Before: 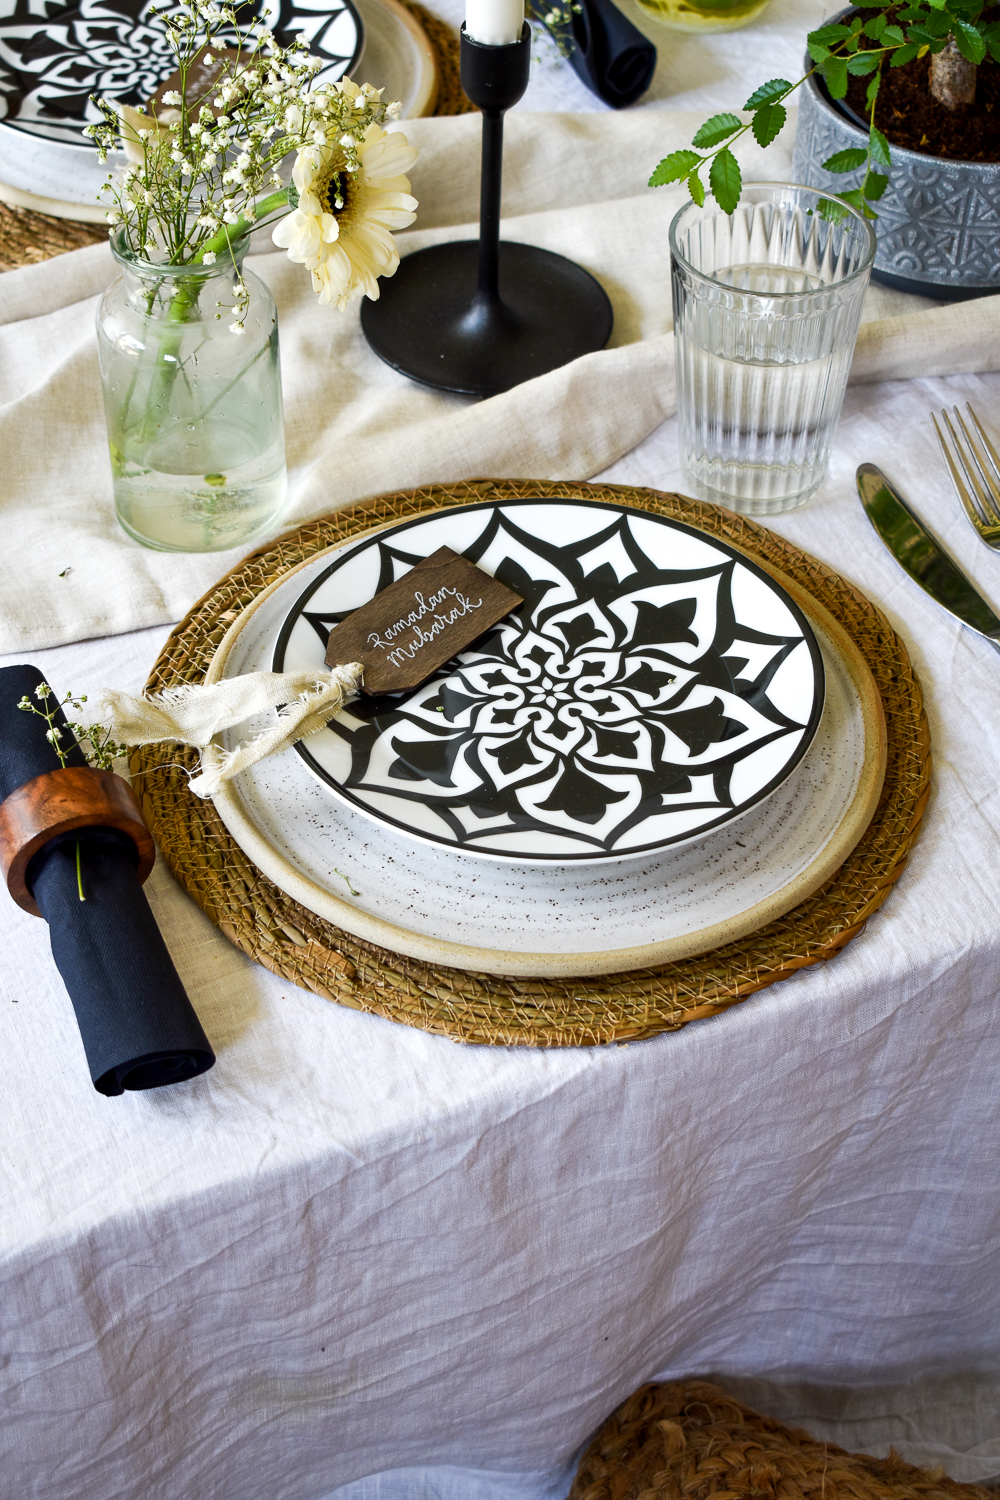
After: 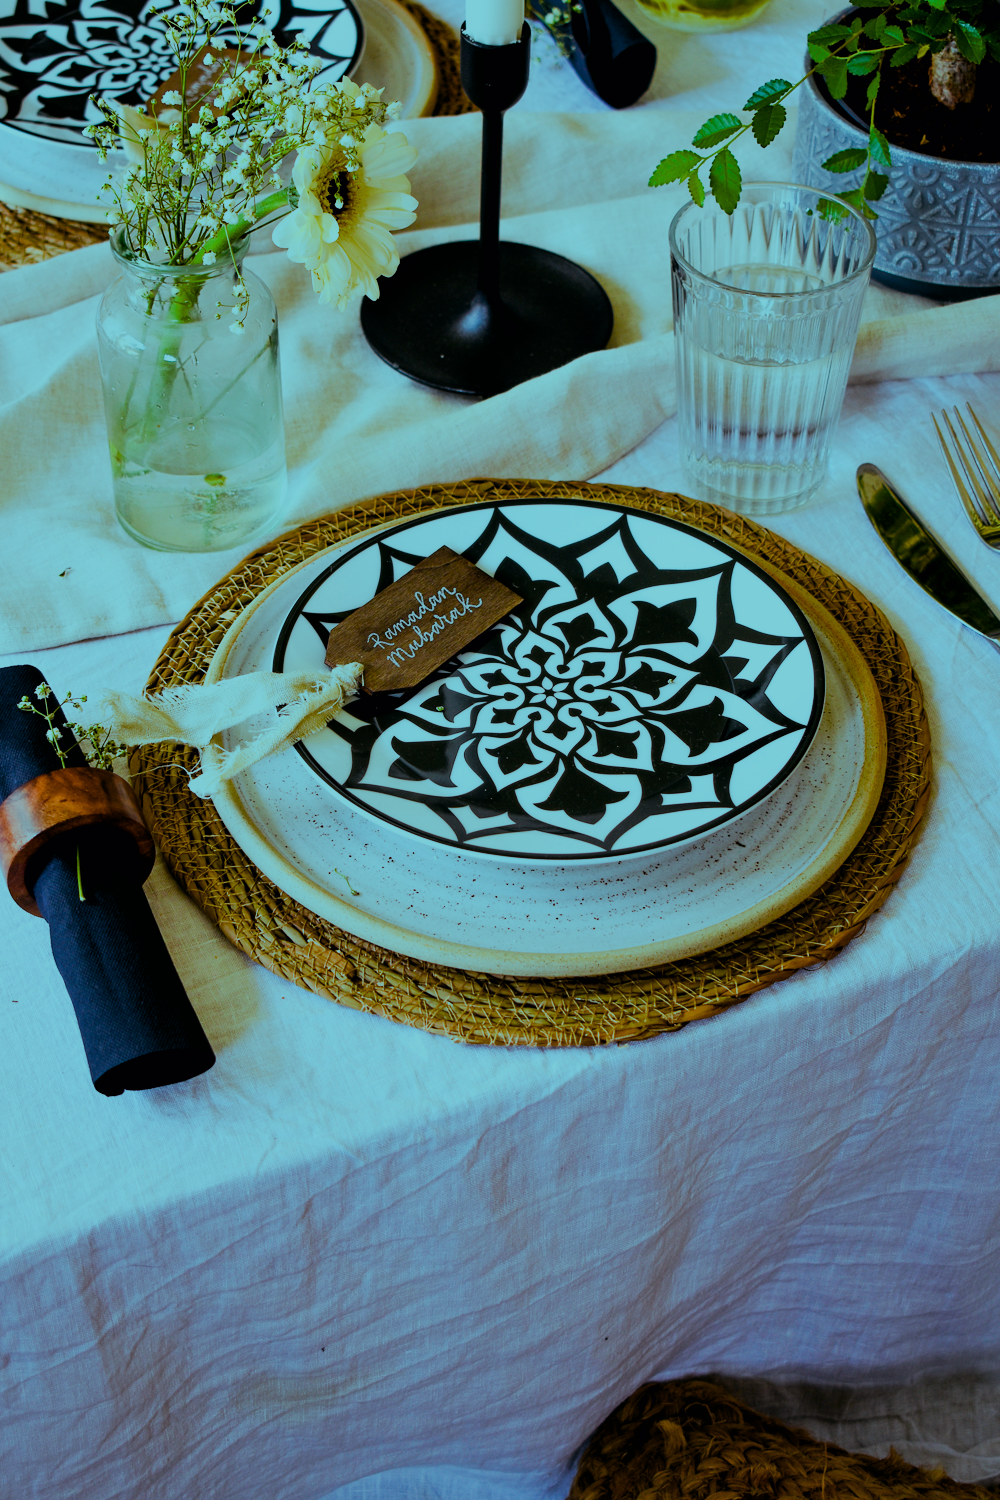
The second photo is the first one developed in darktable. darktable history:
shadows and highlights: shadows 12, white point adjustment 1.2, highlights -0.36, soften with gaussian
color balance rgb: shadows lift › luminance -7.7%, shadows lift › chroma 2.13%, shadows lift › hue 165.27°, power › luminance -7.77%, power › chroma 1.34%, power › hue 330.55°, highlights gain › luminance -33.33%, highlights gain › chroma 5.68%, highlights gain › hue 217.2°, global offset › luminance -0.33%, global offset › chroma 0.11%, global offset › hue 165.27°, perceptual saturation grading › global saturation 27.72%, perceptual saturation grading › highlights -25%, perceptual saturation grading › mid-tones 25%, perceptual saturation grading › shadows 50%
filmic rgb: black relative exposure -7.65 EV, white relative exposure 4.56 EV, hardness 3.61, color science v6 (2022)
